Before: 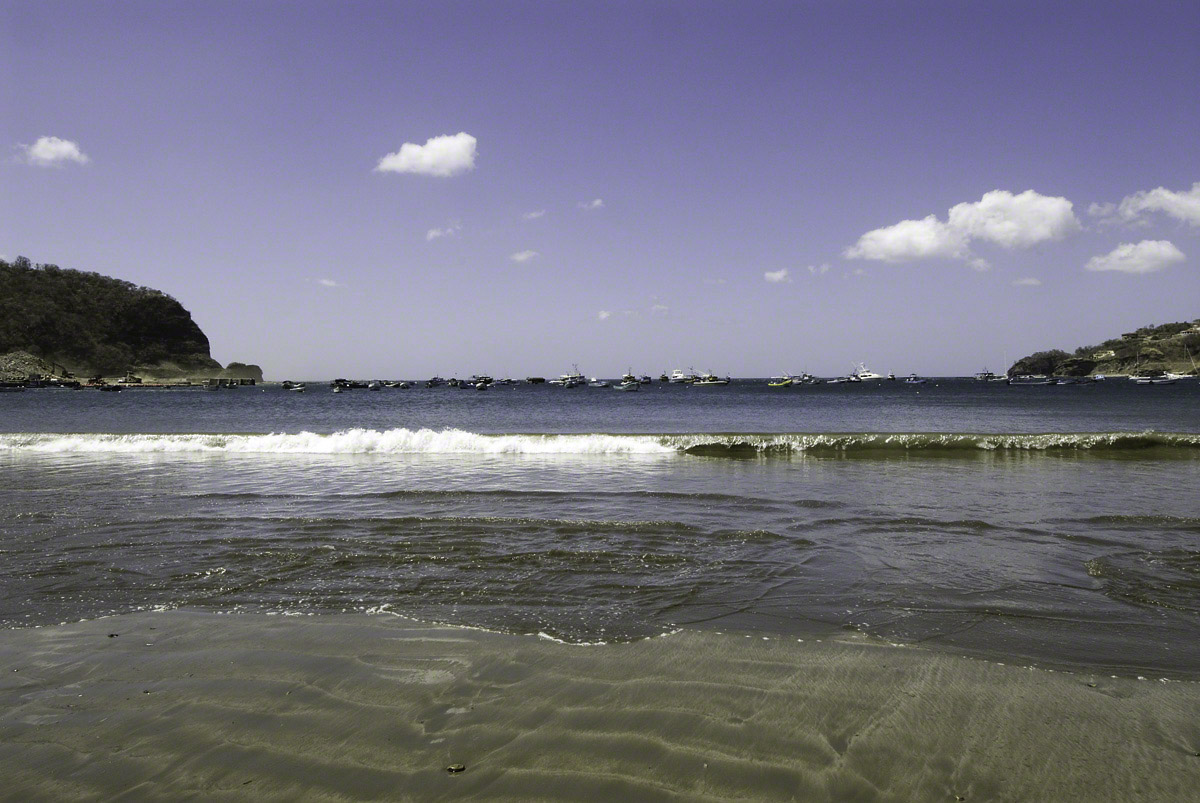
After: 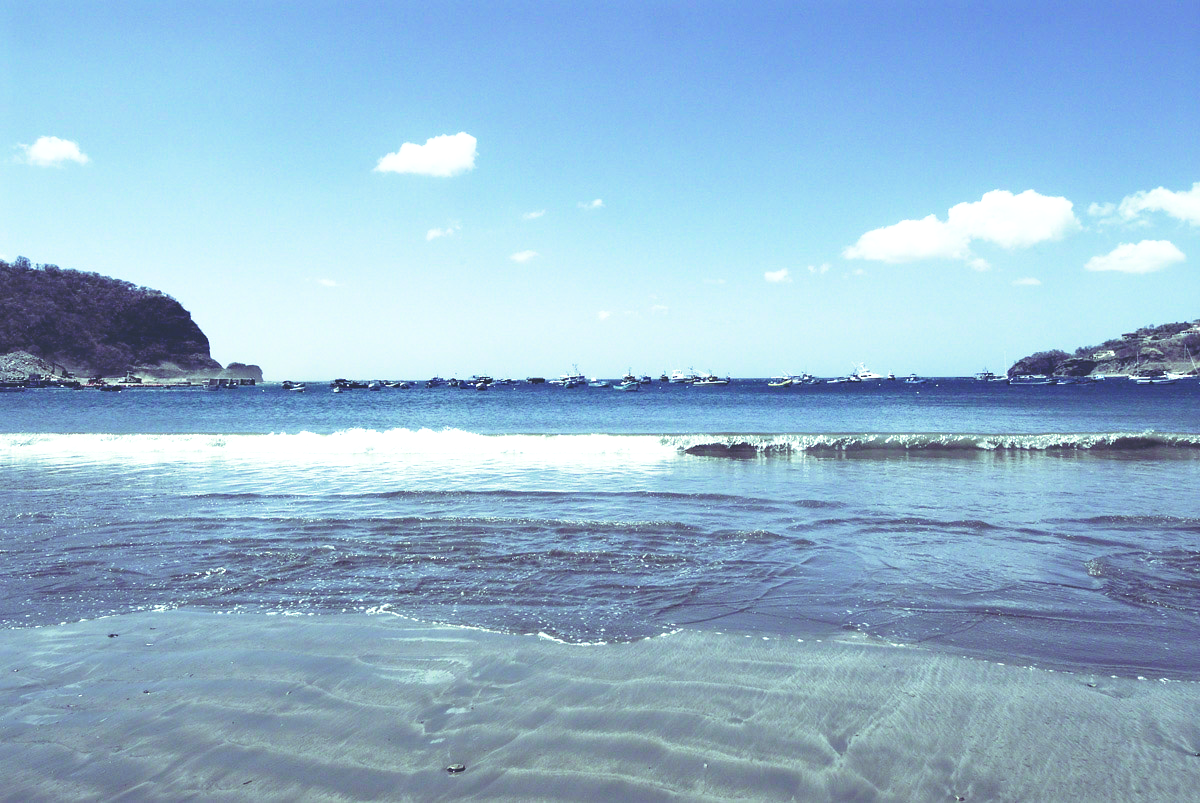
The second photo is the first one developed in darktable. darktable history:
color balance: lift [1, 0.994, 1.002, 1.006], gamma [0.957, 1.081, 1.016, 0.919], gain [0.97, 0.972, 1.01, 1.028], input saturation 91.06%, output saturation 79.8%
shadows and highlights: shadows 20.55, highlights -20.99, soften with gaussian
rgb curve: curves: ch0 [(0, 0.186) (0.314, 0.284) (0.576, 0.466) (0.805, 0.691) (0.936, 0.886)]; ch1 [(0, 0.186) (0.314, 0.284) (0.581, 0.534) (0.771, 0.746) (0.936, 0.958)]; ch2 [(0, 0.216) (0.275, 0.39) (1, 1)], mode RGB, independent channels, compensate middle gray true, preserve colors none
exposure: exposure 0.648 EV, compensate highlight preservation false
base curve: curves: ch0 [(0, 0) (0.028, 0.03) (0.121, 0.232) (0.46, 0.748) (0.859, 0.968) (1, 1)], preserve colors none
